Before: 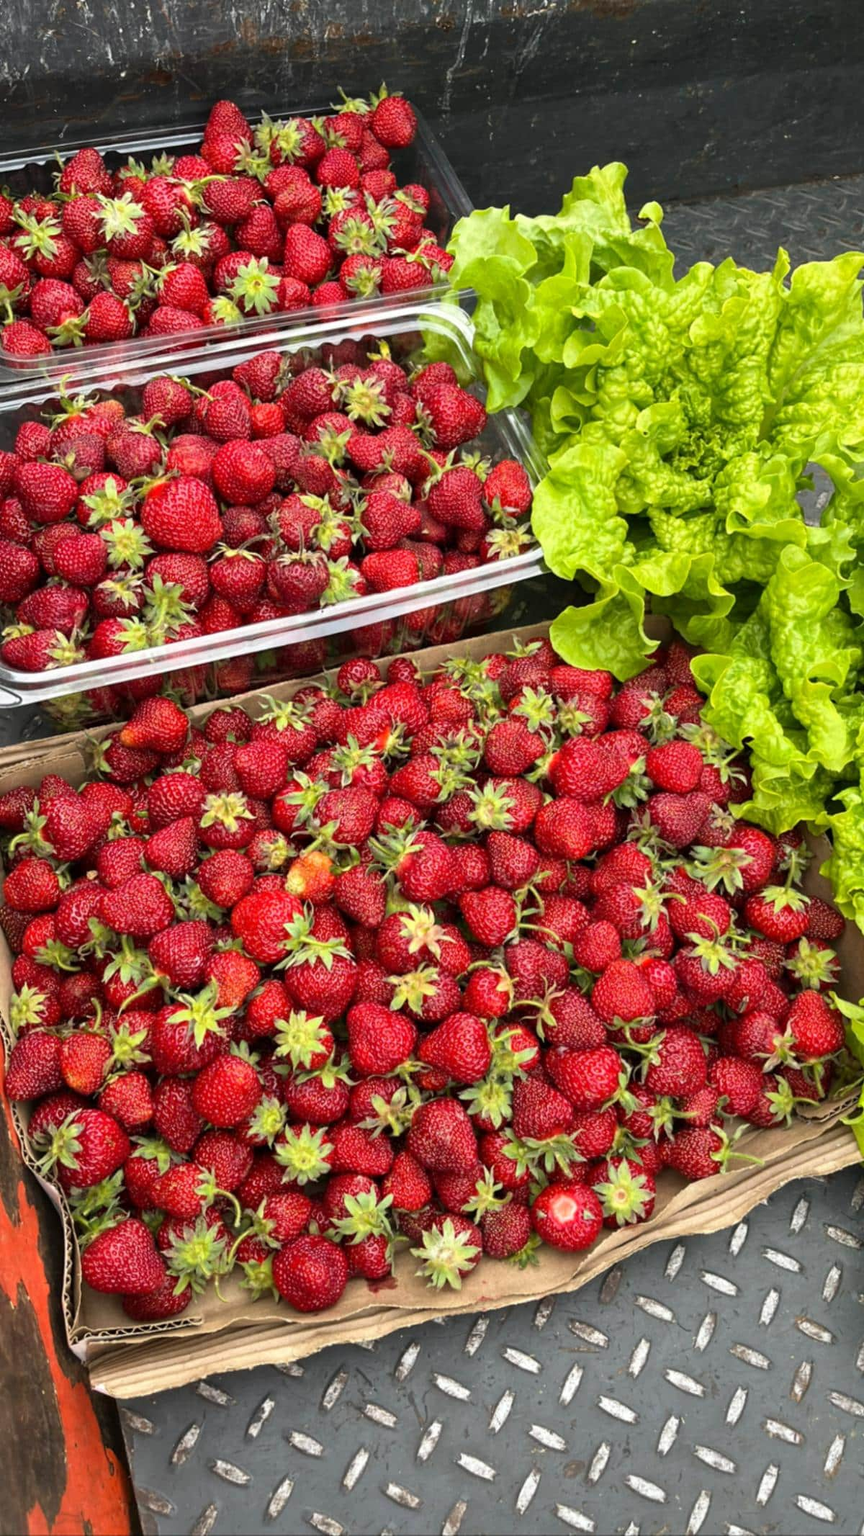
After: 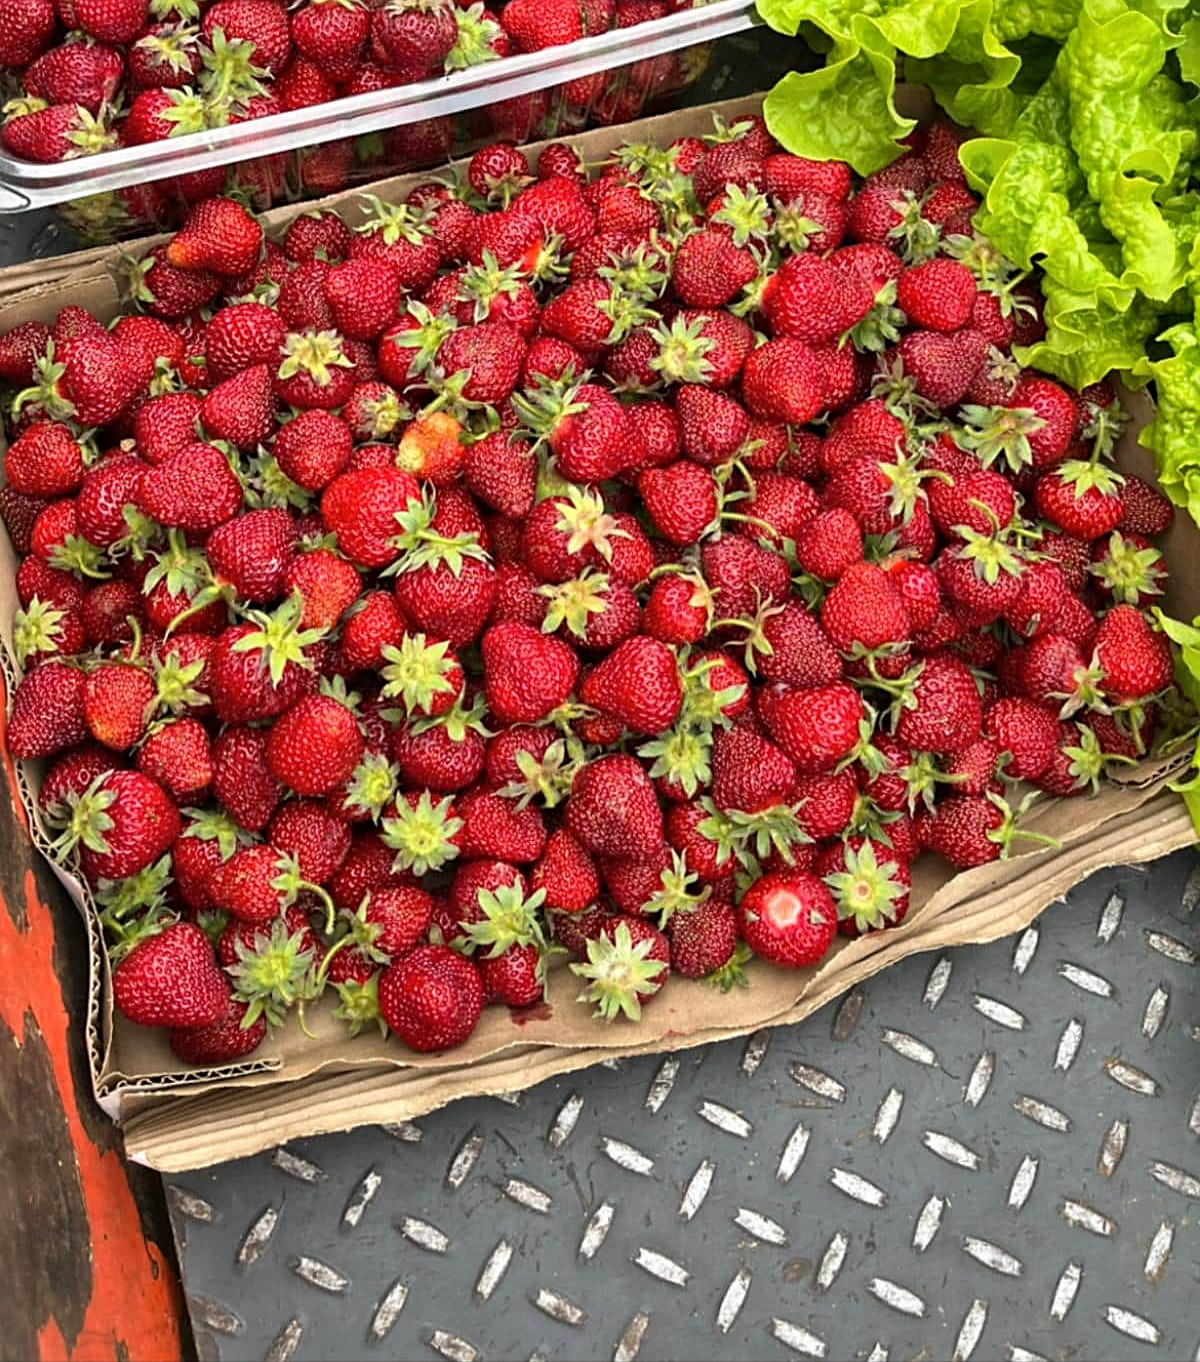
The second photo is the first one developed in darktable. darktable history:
shadows and highlights: low approximation 0.01, soften with gaussian
crop and rotate: top 36.108%
color correction: highlights b* -0.032, saturation 0.986
sharpen: on, module defaults
